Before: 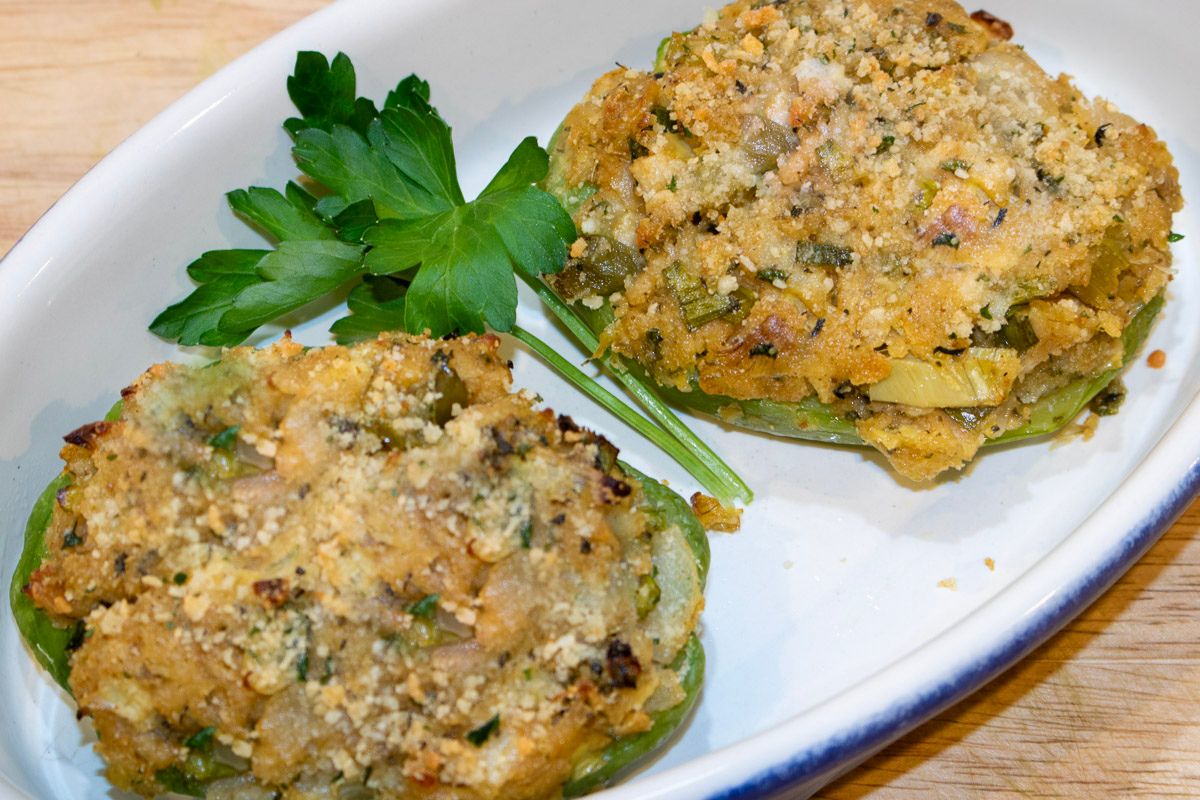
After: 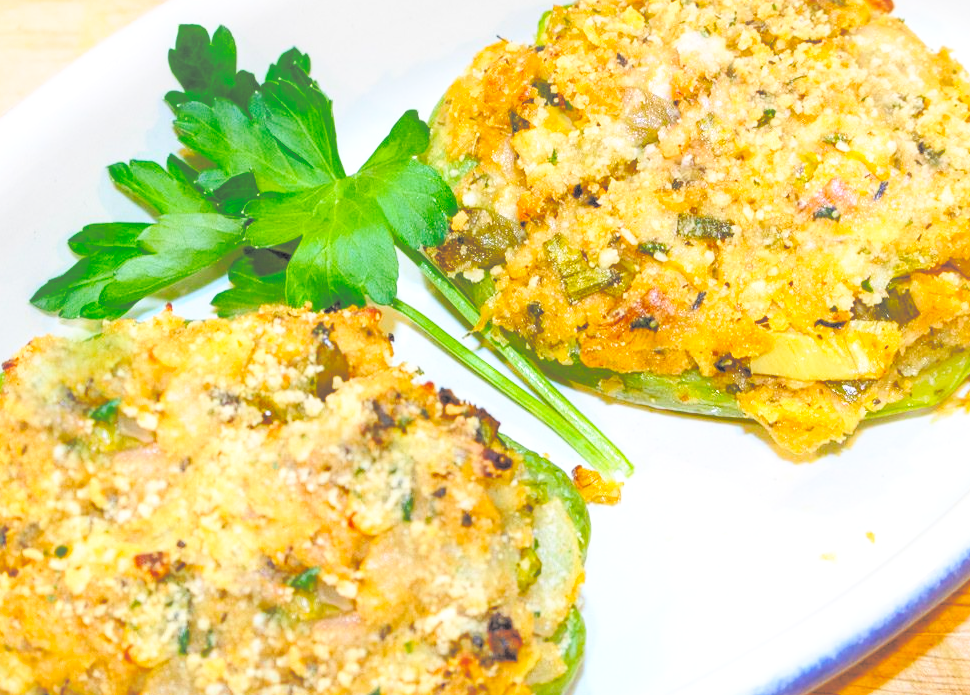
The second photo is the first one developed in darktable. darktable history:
crop: left 9.929%, top 3.475%, right 9.188%, bottom 9.529%
local contrast: on, module defaults
contrast brightness saturation: brightness 1
shadows and highlights: on, module defaults
base curve: curves: ch0 [(0, 0) (0.028, 0.03) (0.121, 0.232) (0.46, 0.748) (0.859, 0.968) (1, 1)], preserve colors none
